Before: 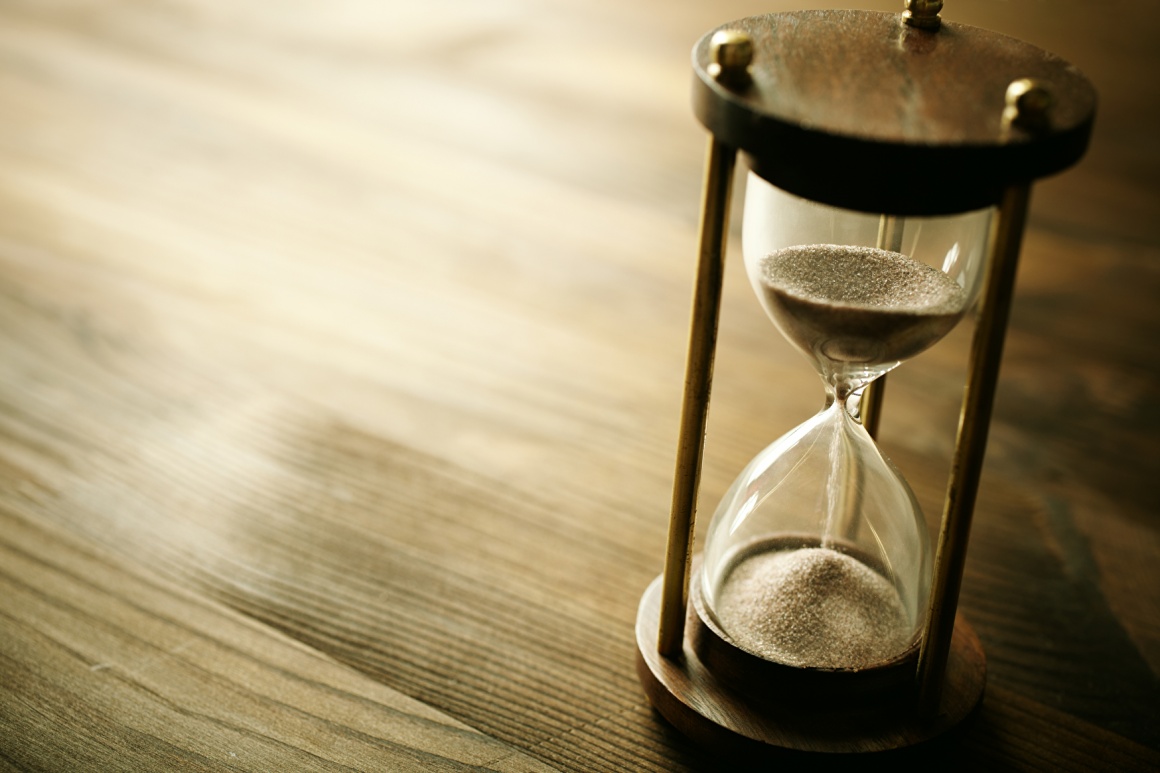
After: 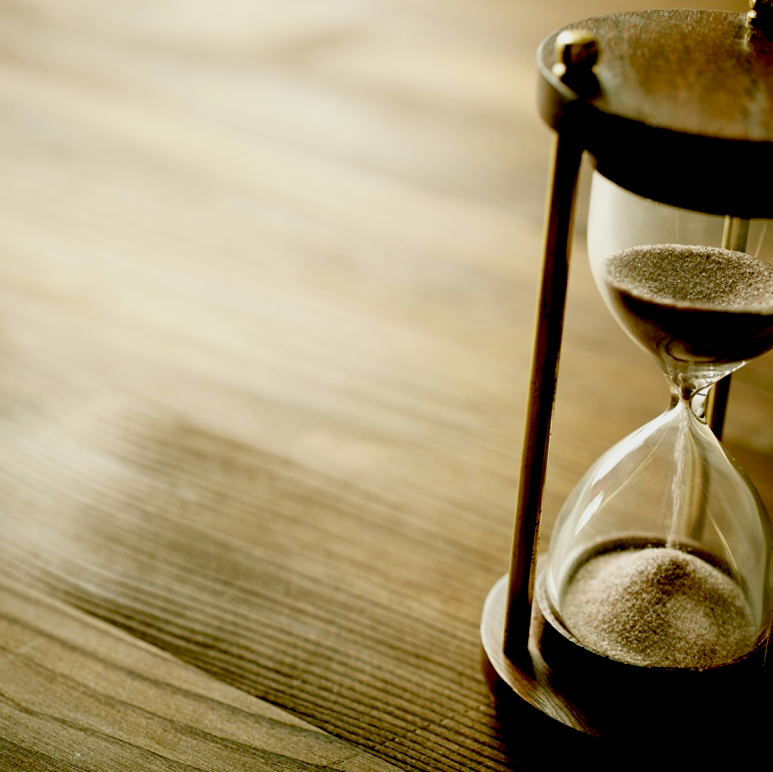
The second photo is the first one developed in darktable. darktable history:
crop and rotate: left 13.434%, right 19.879%
exposure: black level correction 0.044, exposure -0.233 EV, compensate highlight preservation false
